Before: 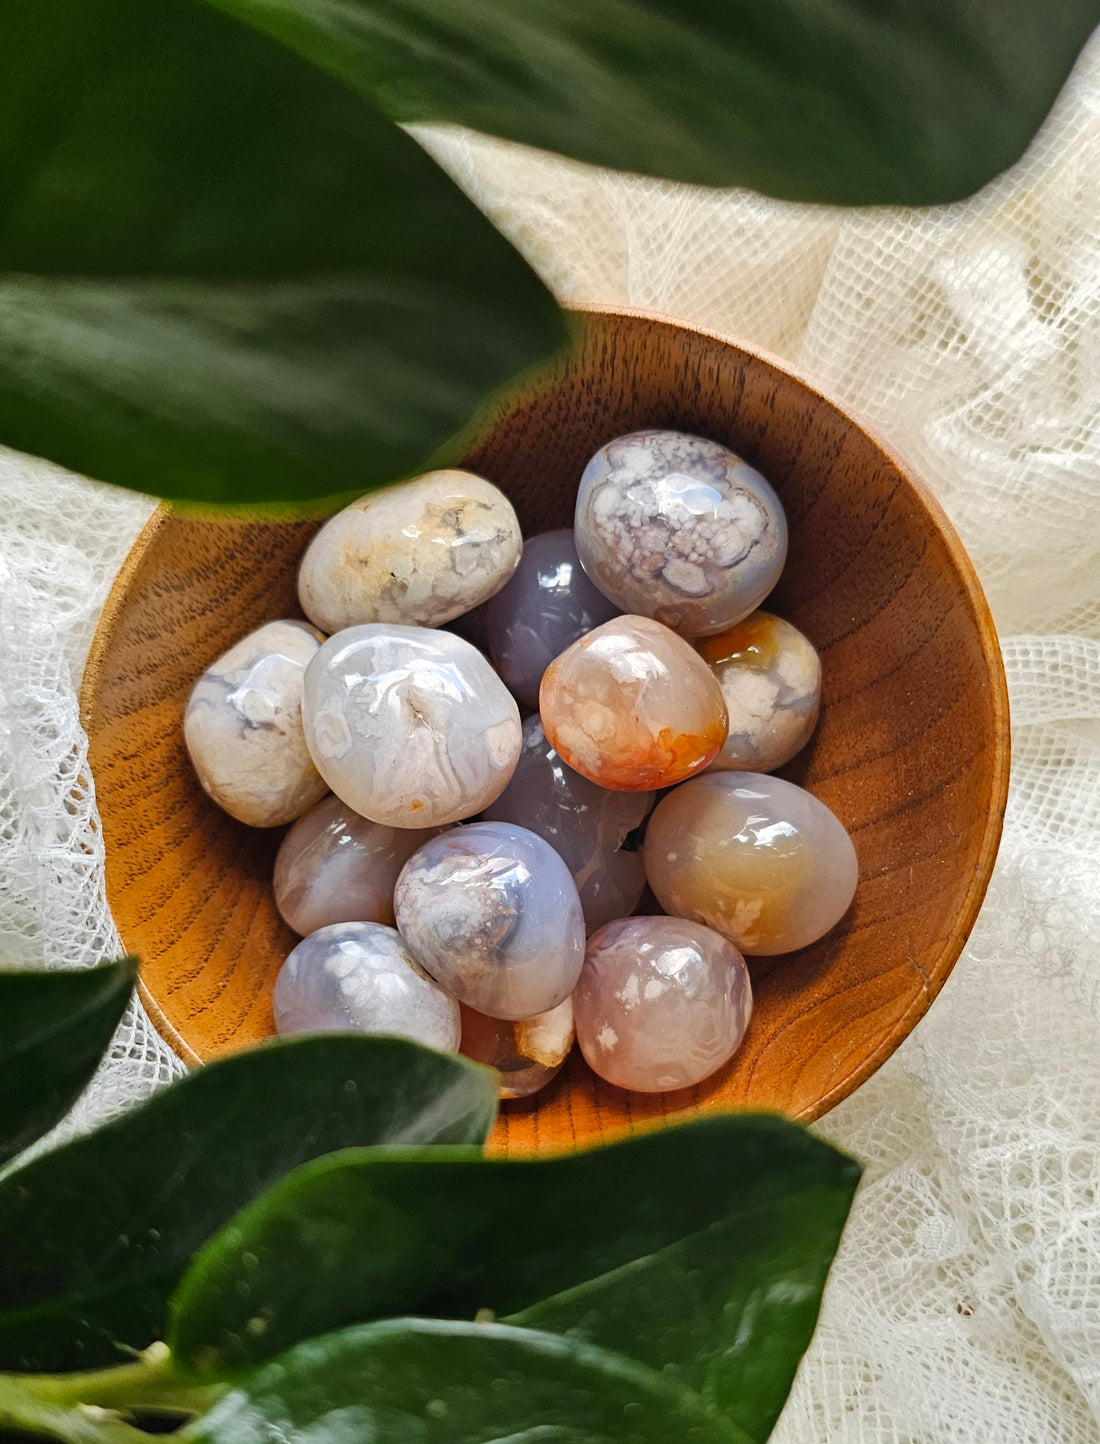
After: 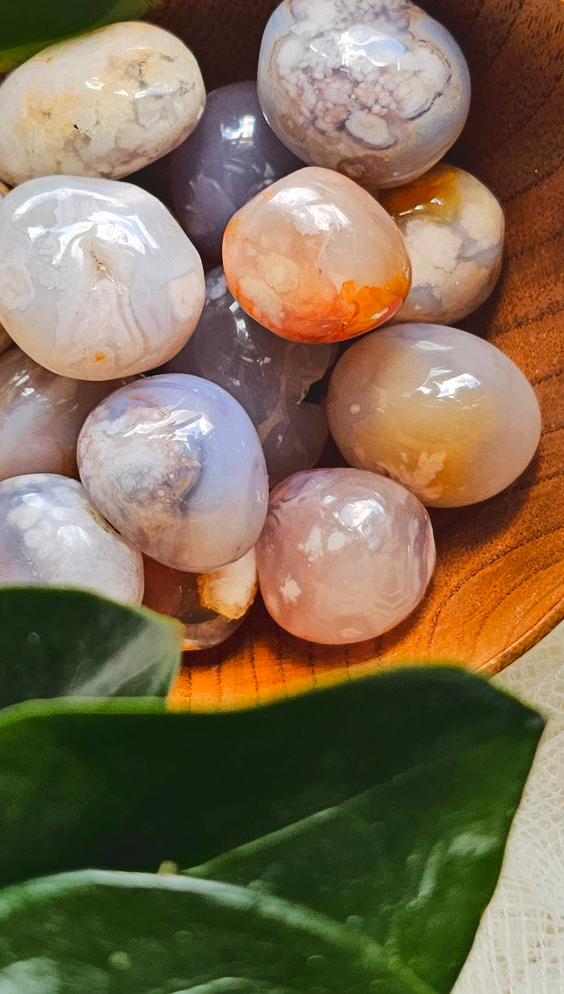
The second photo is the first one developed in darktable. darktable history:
crop and rotate: left 28.82%, top 31.157%, right 19.858%
tone curve: curves: ch0 [(0, 0) (0.003, 0.077) (0.011, 0.08) (0.025, 0.083) (0.044, 0.095) (0.069, 0.106) (0.1, 0.12) (0.136, 0.144) (0.177, 0.185) (0.224, 0.231) (0.277, 0.297) (0.335, 0.382) (0.399, 0.471) (0.468, 0.553) (0.543, 0.623) (0.623, 0.689) (0.709, 0.75) (0.801, 0.81) (0.898, 0.873) (1, 1)], color space Lab, linked channels
